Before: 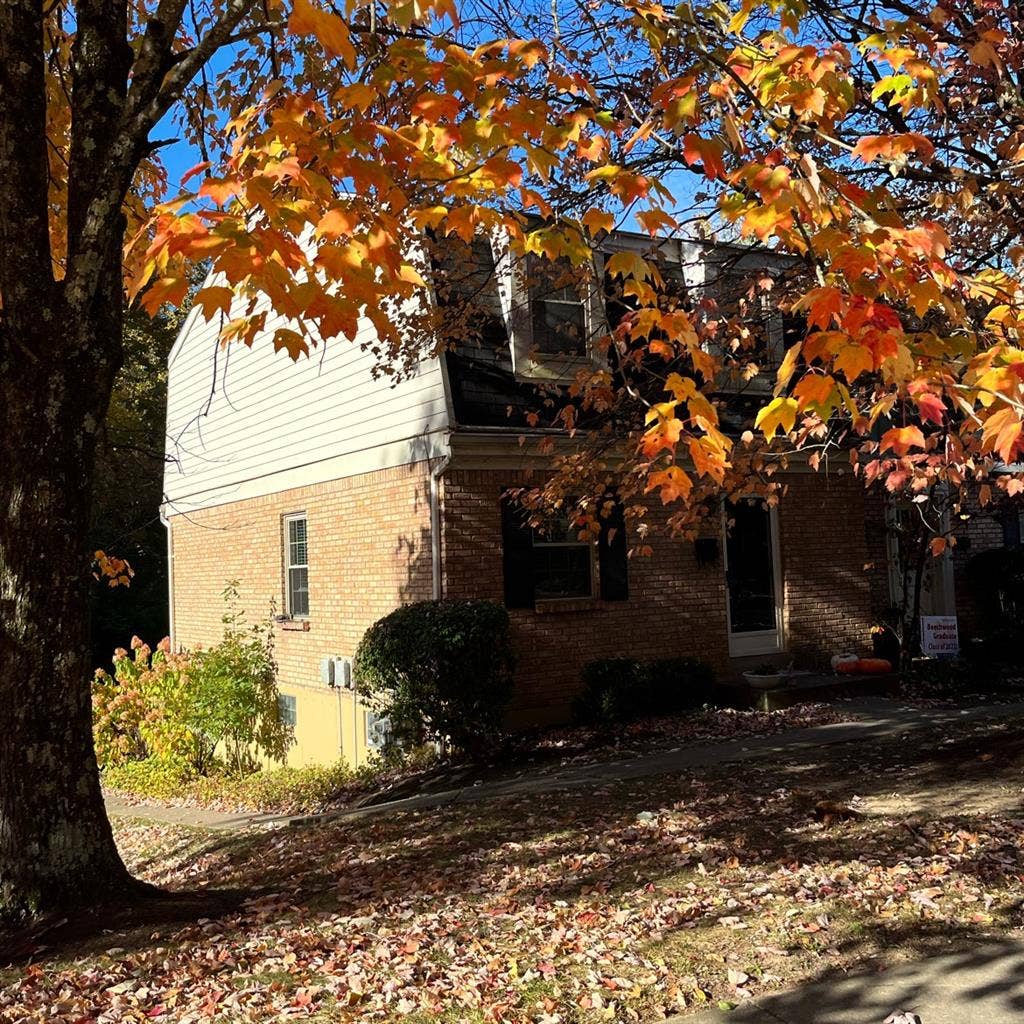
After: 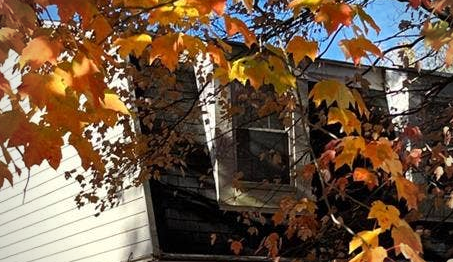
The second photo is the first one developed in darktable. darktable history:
crop: left 28.996%, top 16.816%, right 26.69%, bottom 57.516%
vignetting: on, module defaults
